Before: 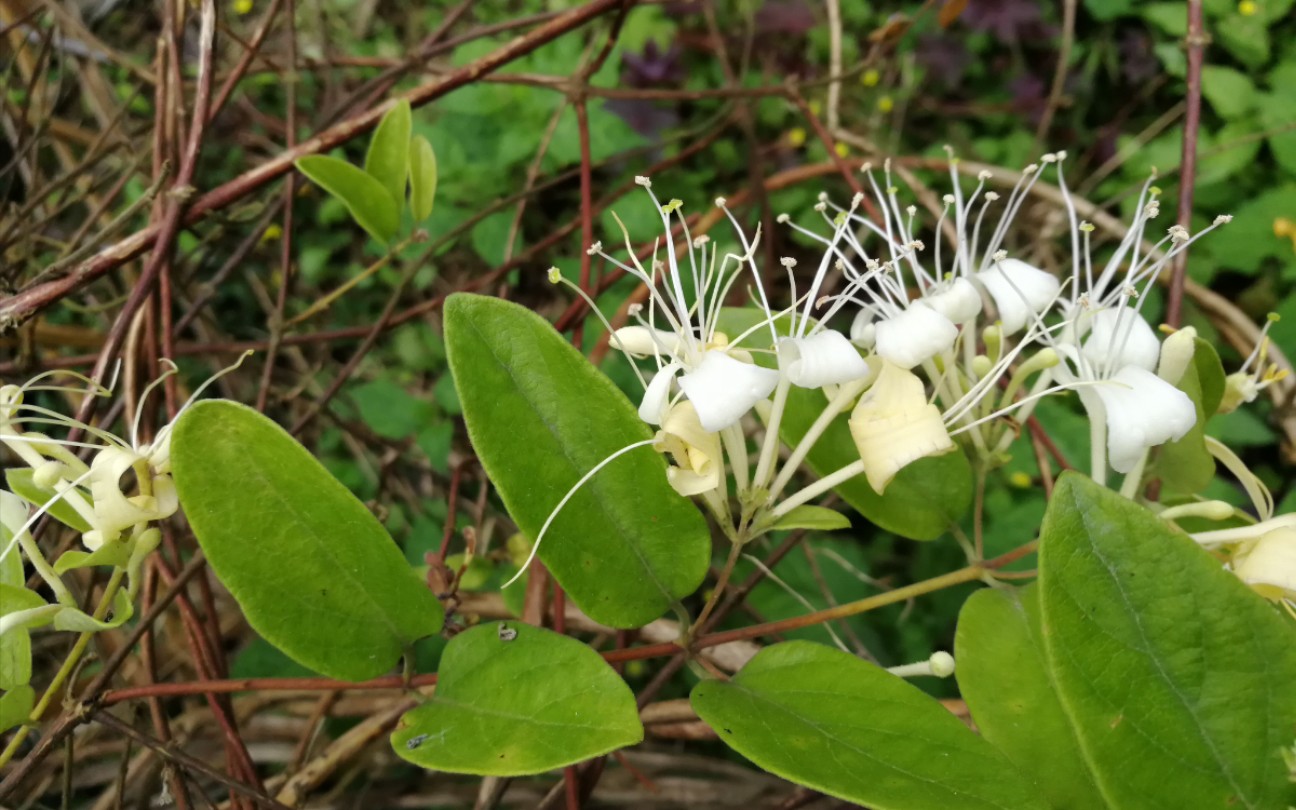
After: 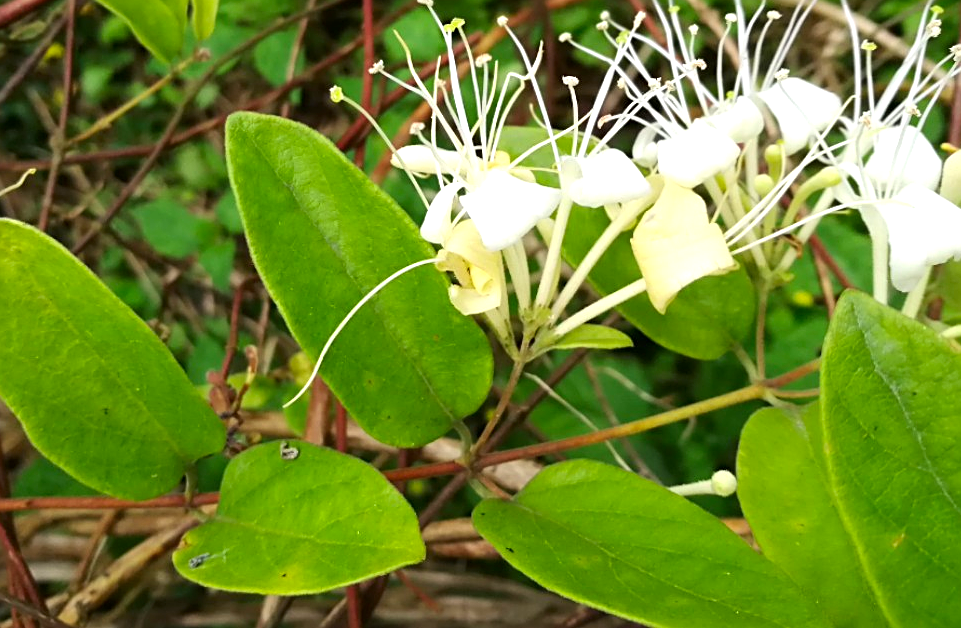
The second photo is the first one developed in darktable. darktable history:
crop: left 16.866%, top 22.456%, right 8.983%
sharpen: on, module defaults
contrast brightness saturation: contrast 0.079, saturation 0.198
local contrast: mode bilateral grid, contrast 15, coarseness 36, detail 104%, midtone range 0.2
exposure: exposure 0.567 EV, compensate exposure bias true, compensate highlight preservation false
